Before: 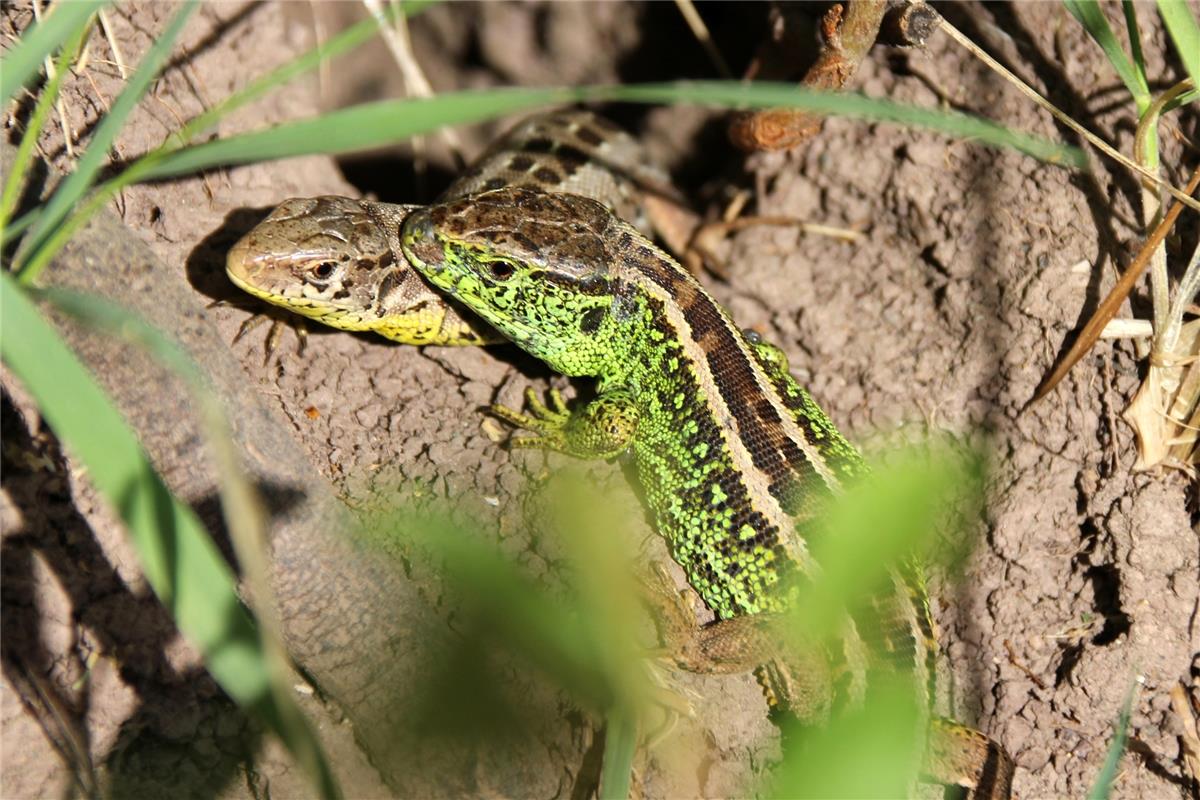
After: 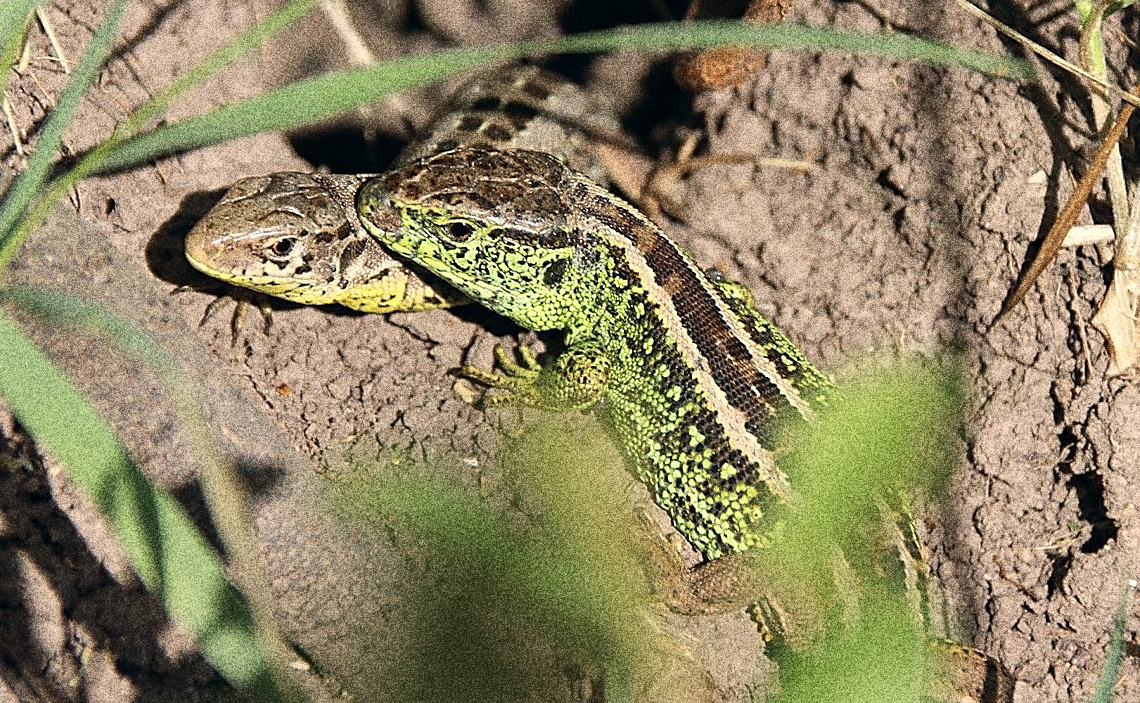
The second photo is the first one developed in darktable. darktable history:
color correction: highlights a* 2.75, highlights b* 5, shadows a* -2.04, shadows b* -4.84, saturation 0.8
rotate and perspective: rotation -5°, crop left 0.05, crop right 0.952, crop top 0.11, crop bottom 0.89
grain: coarseness 30.02 ISO, strength 100%
sharpen: radius 1.4, amount 1.25, threshold 0.7
